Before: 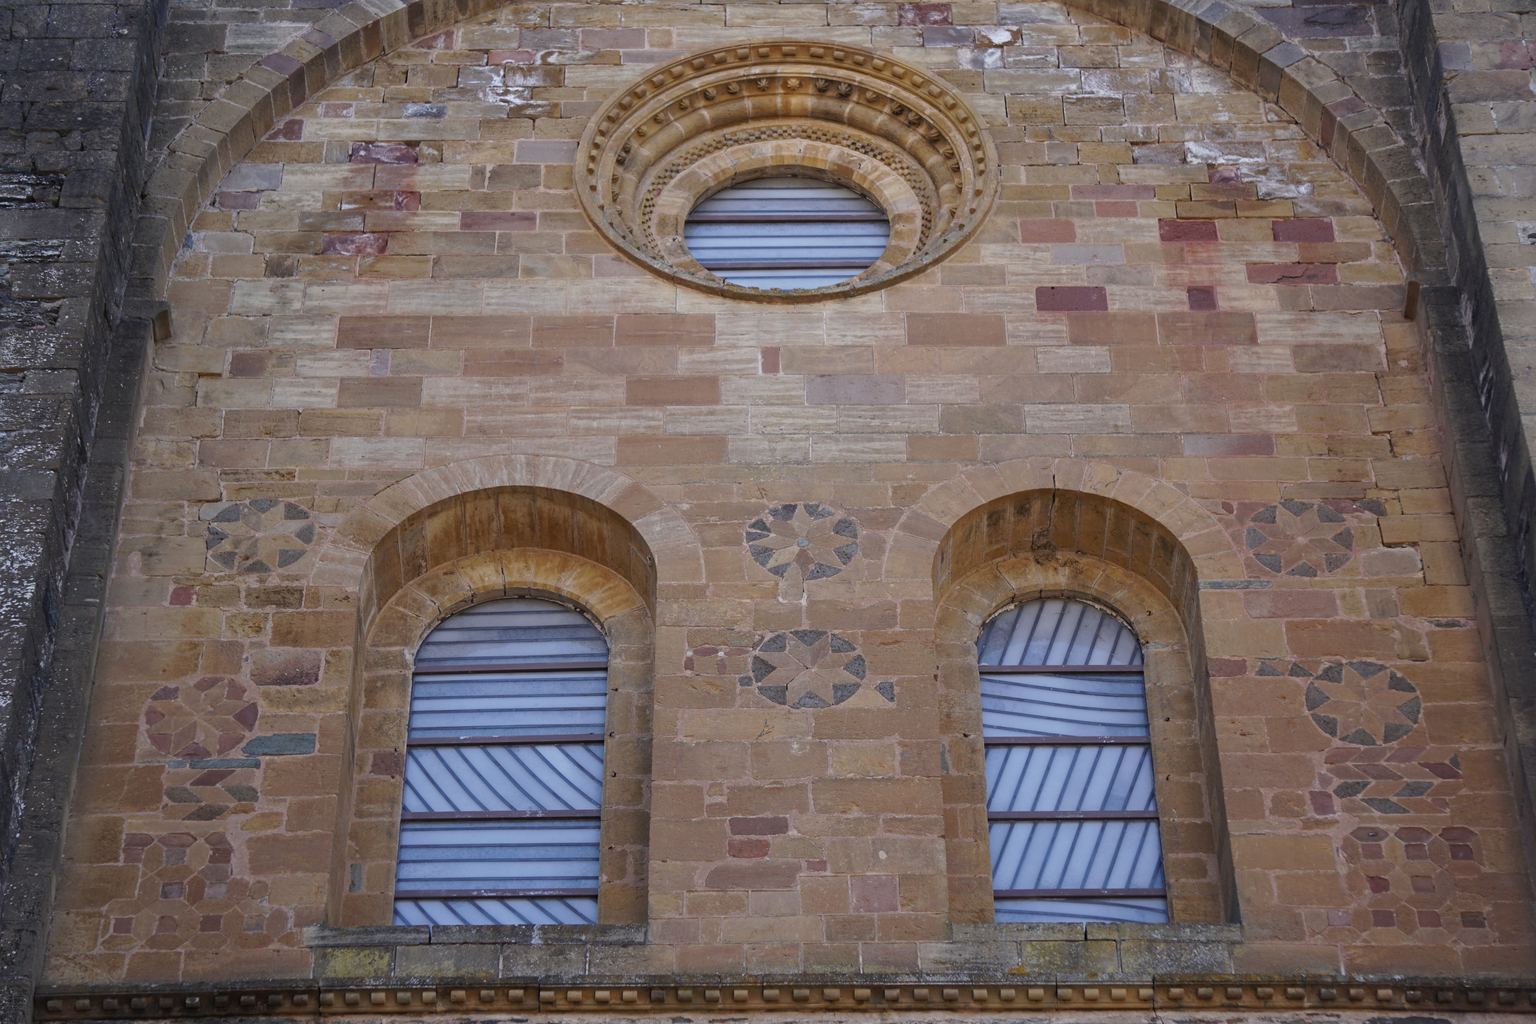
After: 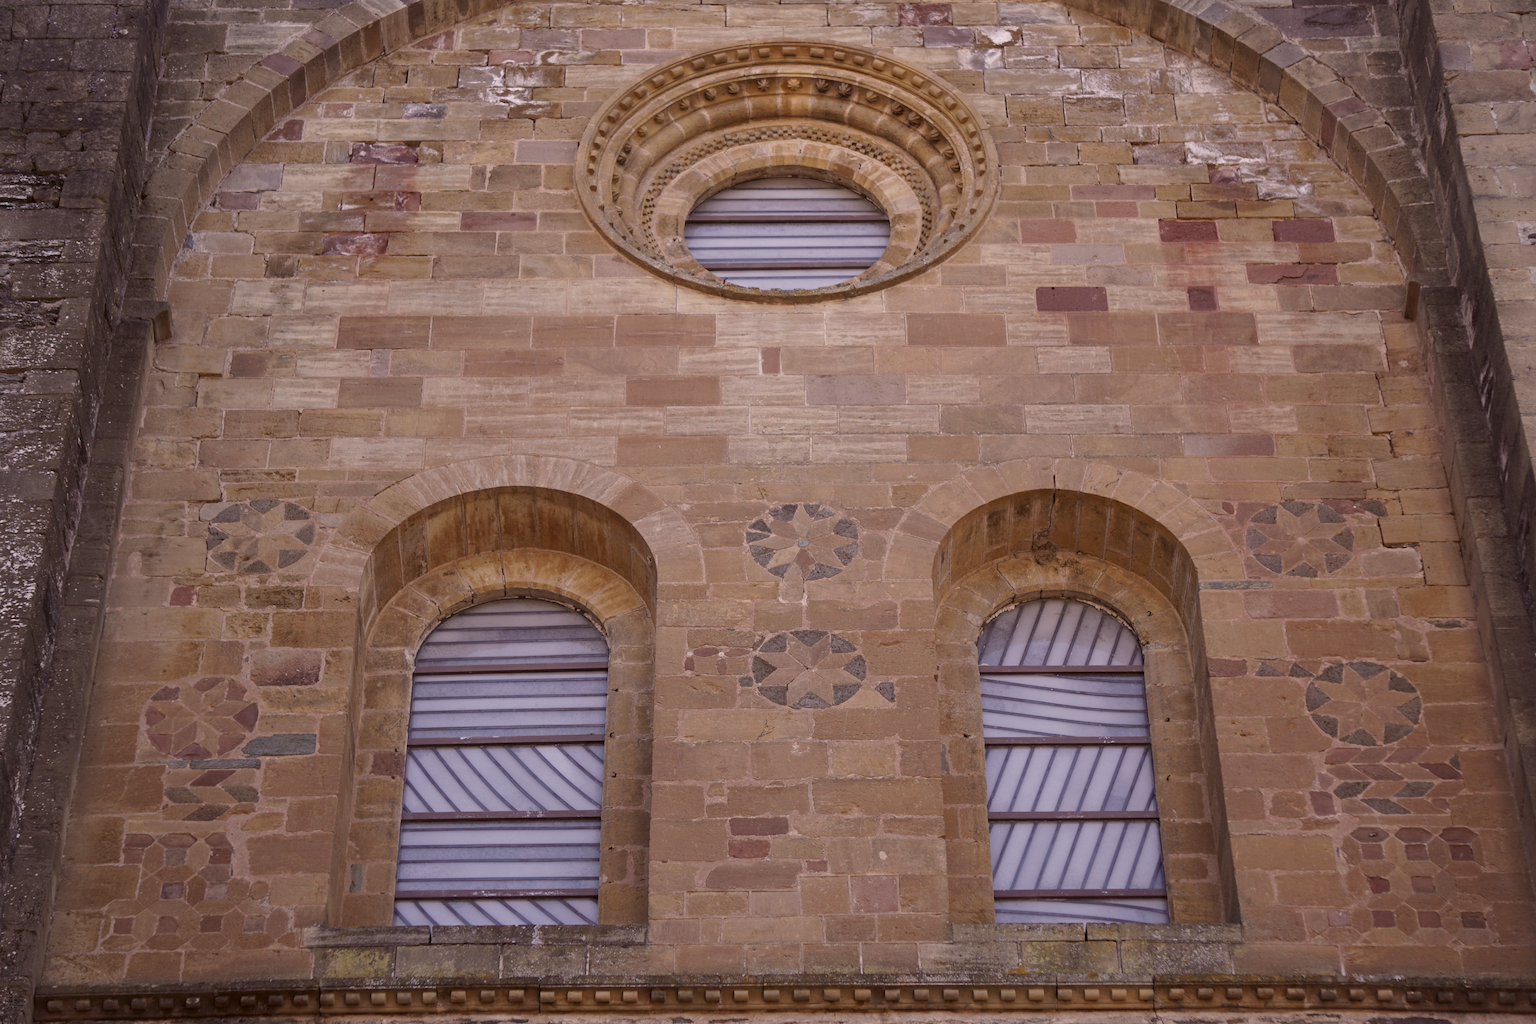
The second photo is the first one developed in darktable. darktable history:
color correction: highlights a* 10.26, highlights b* 9.72, shadows a* 8.15, shadows b* 7.78, saturation 0.781
